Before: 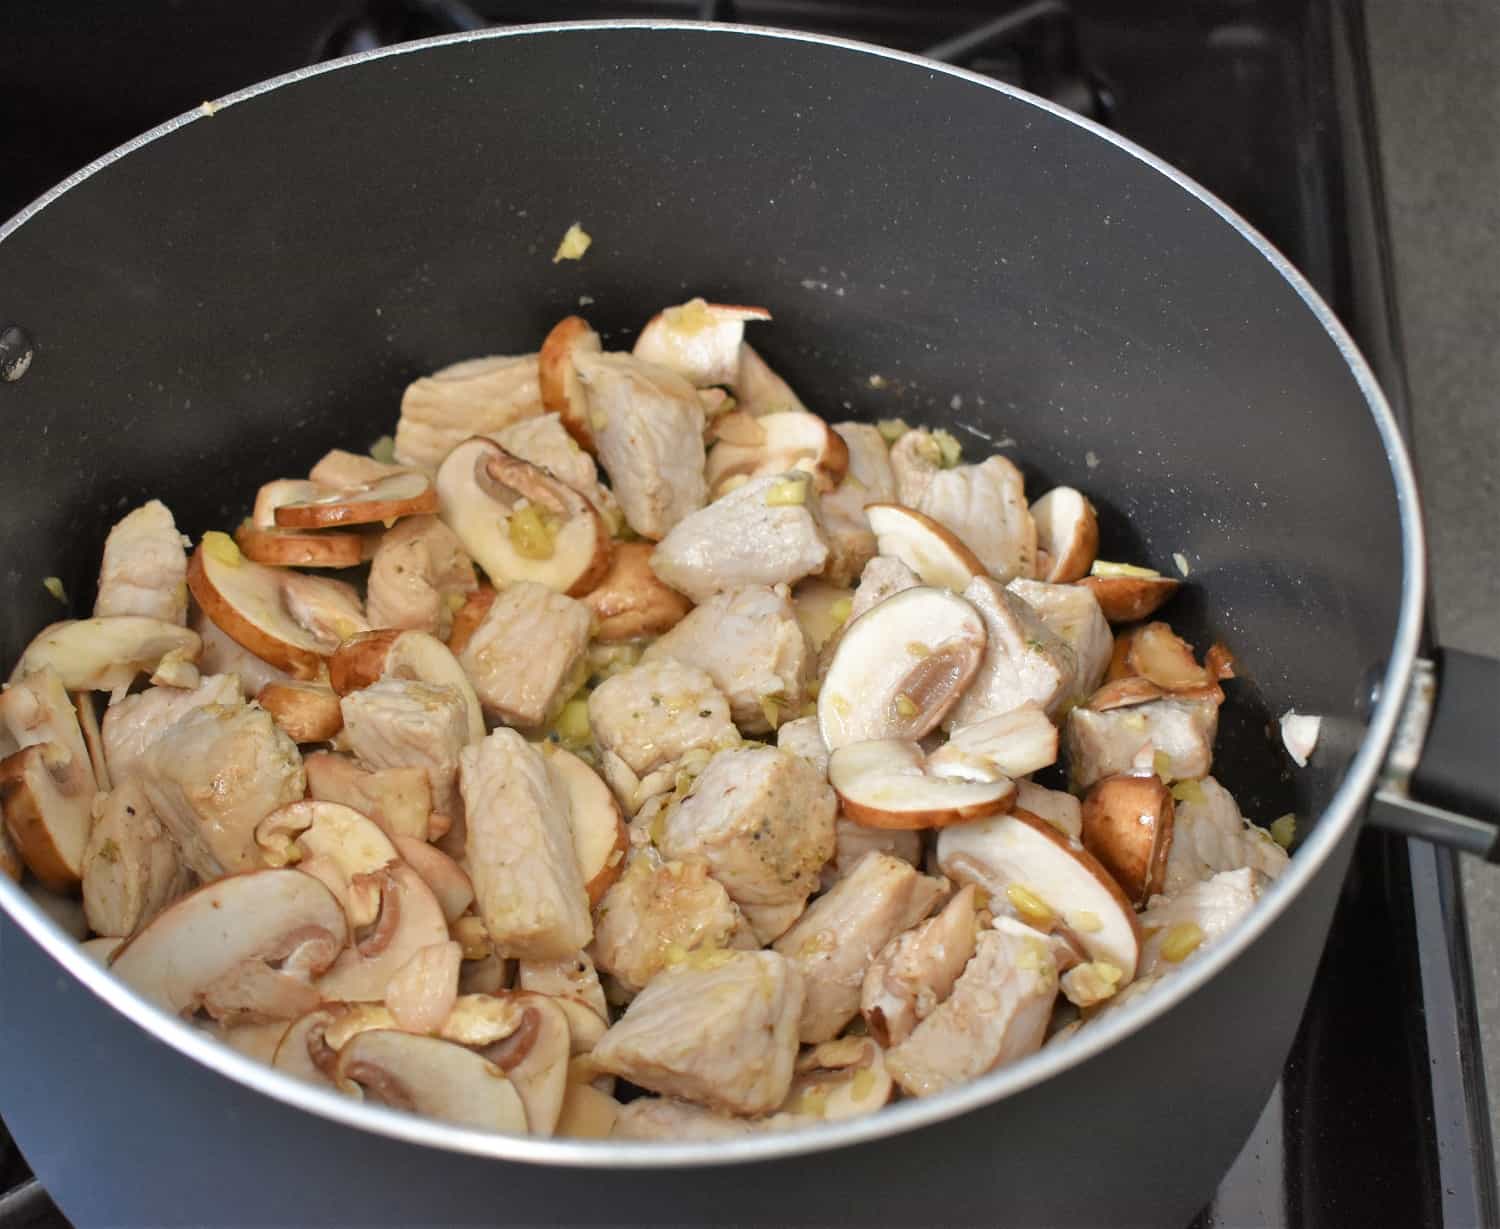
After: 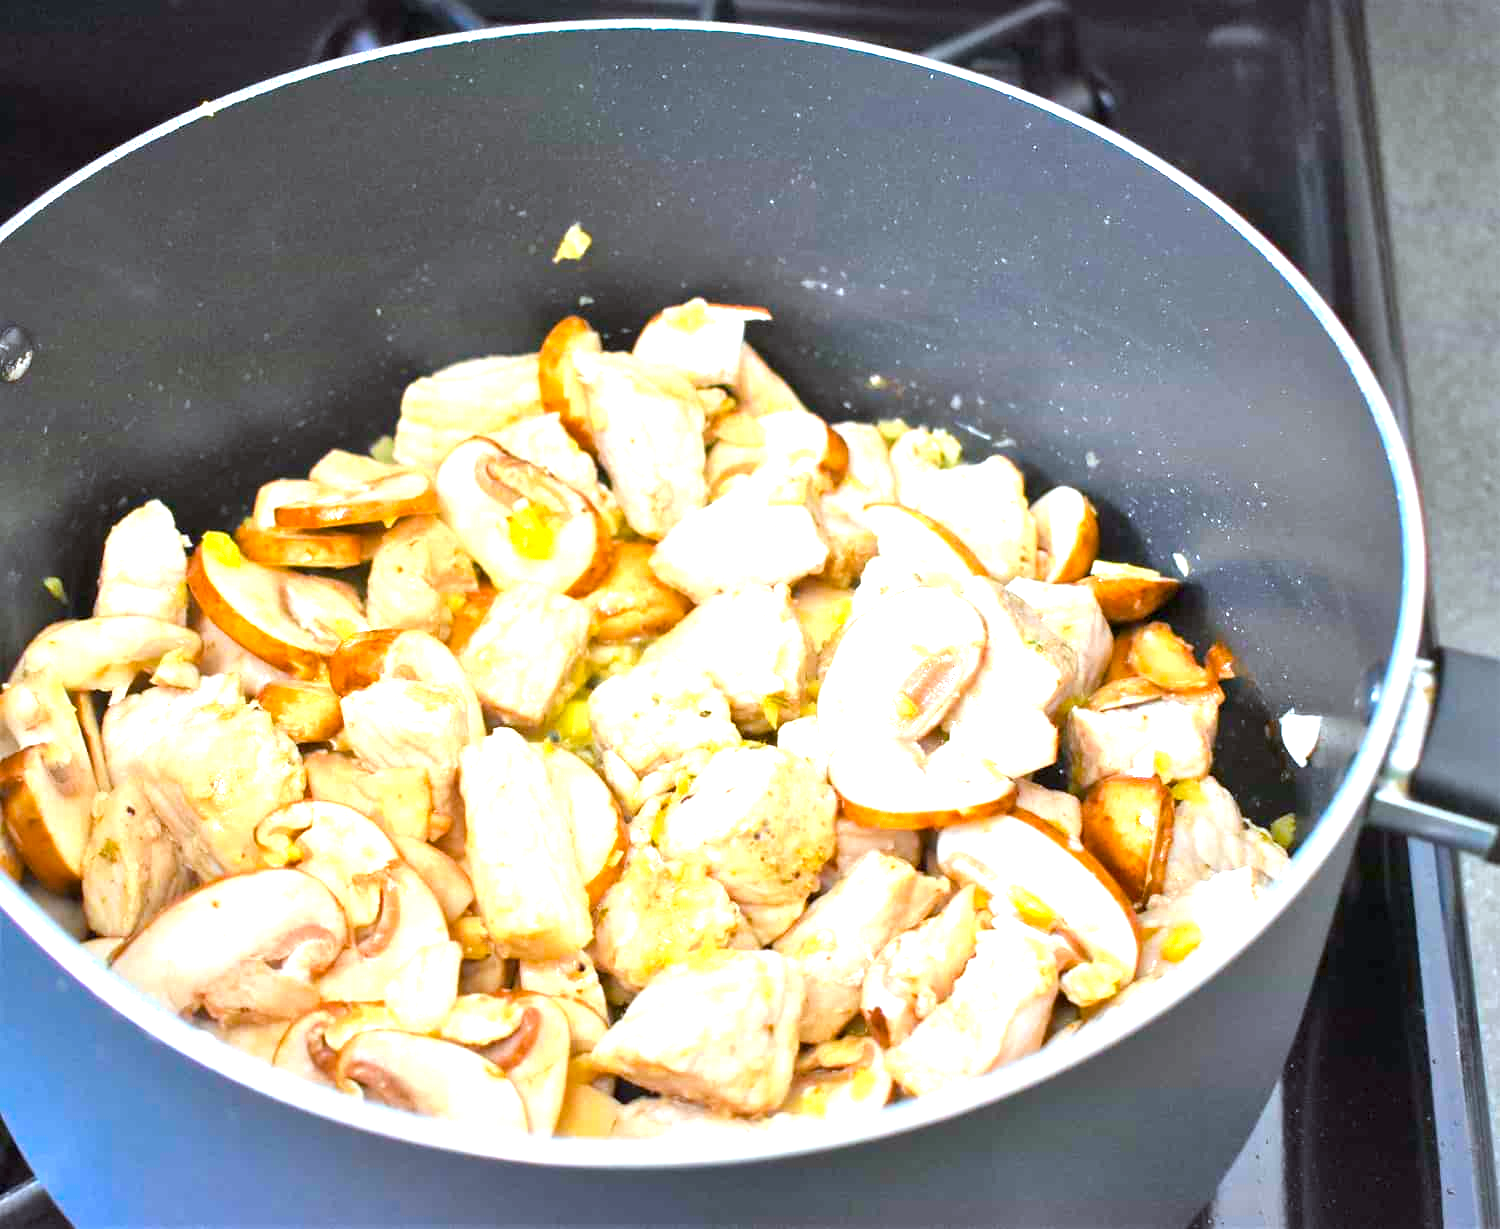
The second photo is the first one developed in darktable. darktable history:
exposure: black level correction 0.001, exposure 1.719 EV, compensate exposure bias true, compensate highlight preservation false
color calibration: illuminant custom, x 0.368, y 0.373, temperature 4330.32 K
color balance rgb: linear chroma grading › global chroma 15%, perceptual saturation grading › global saturation 30%
